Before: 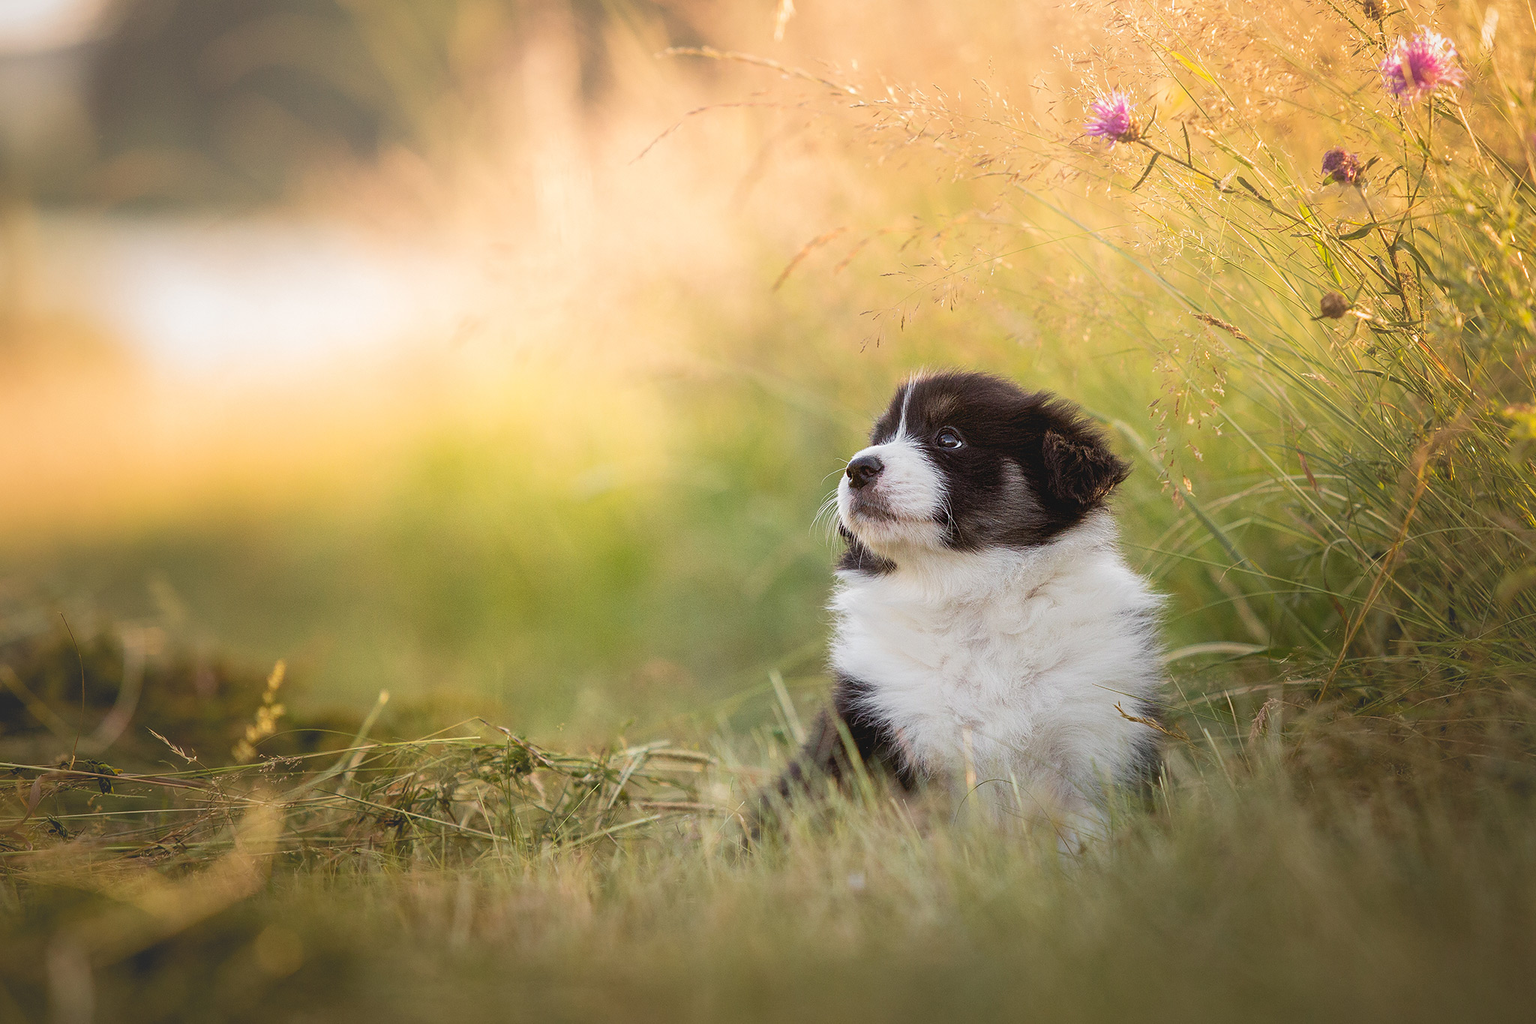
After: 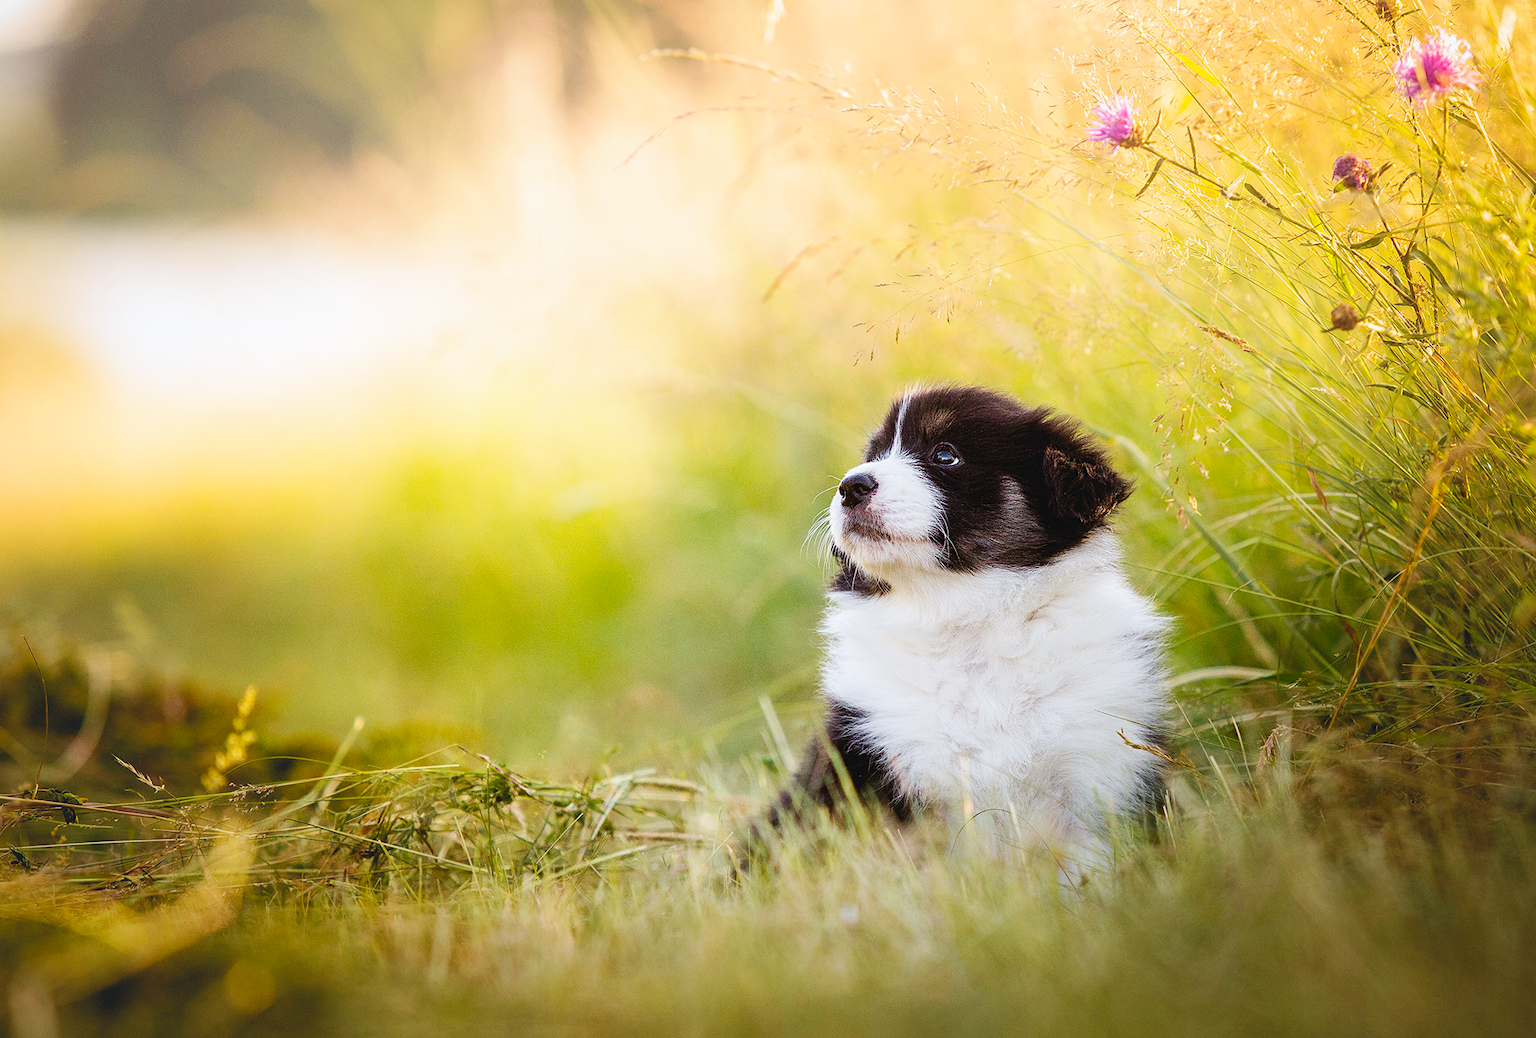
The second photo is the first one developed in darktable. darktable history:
color balance rgb: perceptual saturation grading › global saturation 10%, global vibrance 10%
crop and rotate: left 2.536%, right 1.107%, bottom 2.246%
base curve: curves: ch0 [(0, 0) (0.036, 0.025) (0.121, 0.166) (0.206, 0.329) (0.605, 0.79) (1, 1)], preserve colors none
white balance: red 0.974, blue 1.044
